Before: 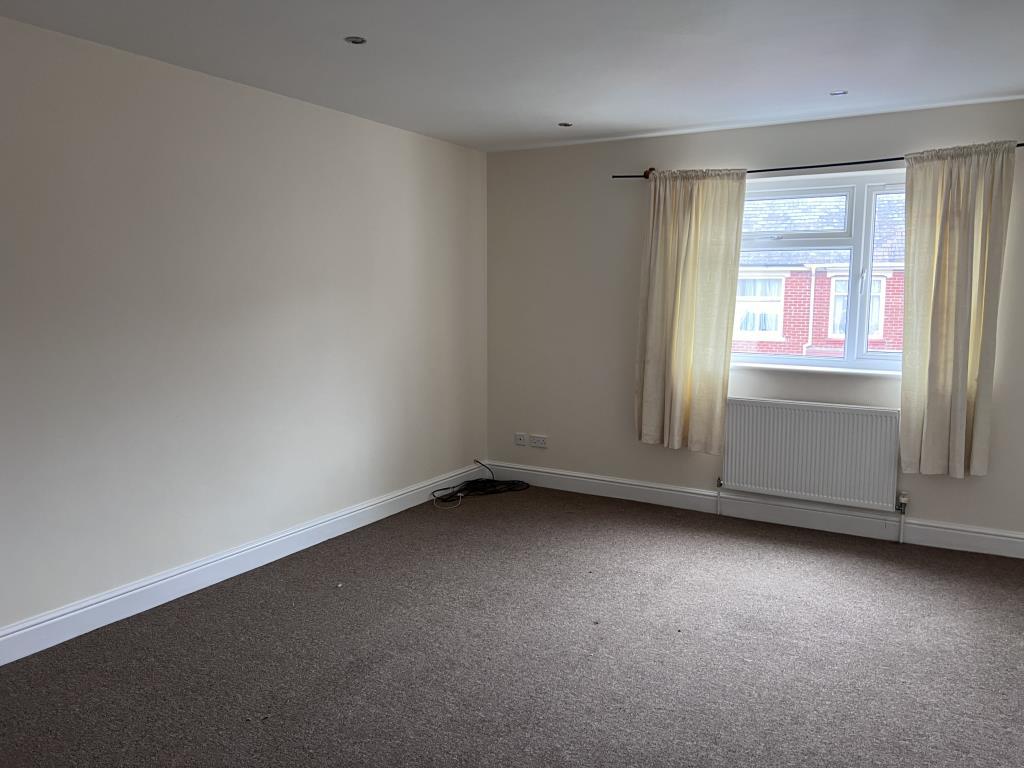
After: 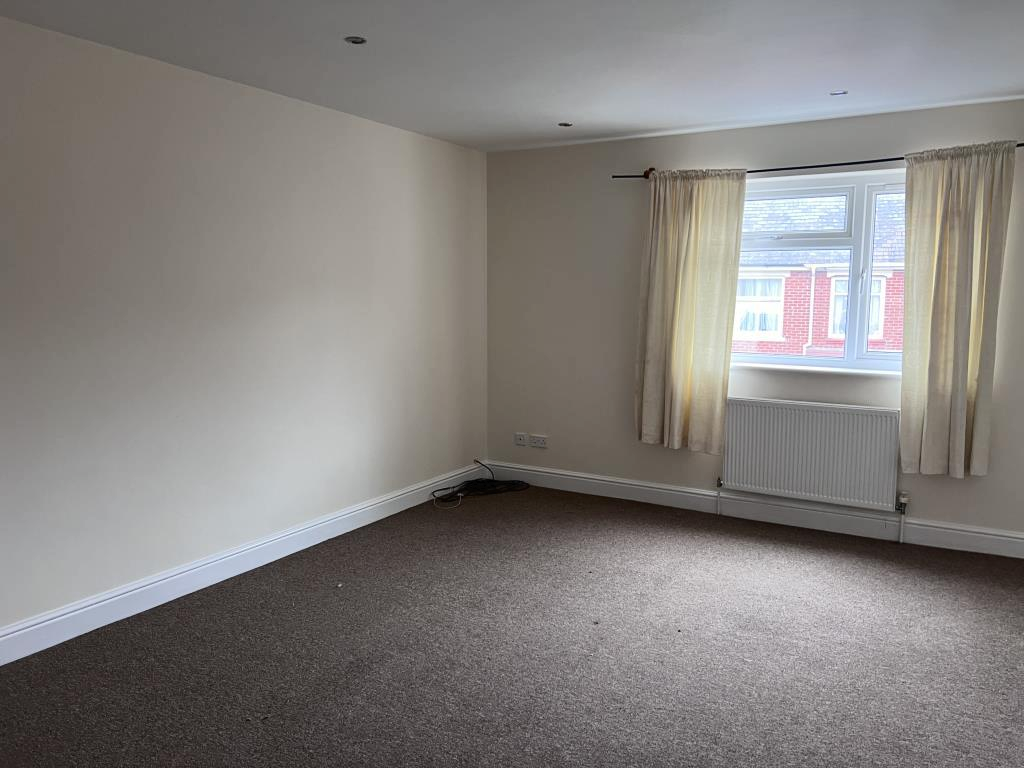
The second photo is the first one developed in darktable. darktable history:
tone curve: curves: ch0 [(0, 0) (0.003, 0.013) (0.011, 0.016) (0.025, 0.023) (0.044, 0.036) (0.069, 0.051) (0.1, 0.076) (0.136, 0.107) (0.177, 0.145) (0.224, 0.186) (0.277, 0.246) (0.335, 0.311) (0.399, 0.378) (0.468, 0.462) (0.543, 0.548) (0.623, 0.636) (0.709, 0.728) (0.801, 0.816) (0.898, 0.9) (1, 1)], color space Lab, independent channels, preserve colors none
